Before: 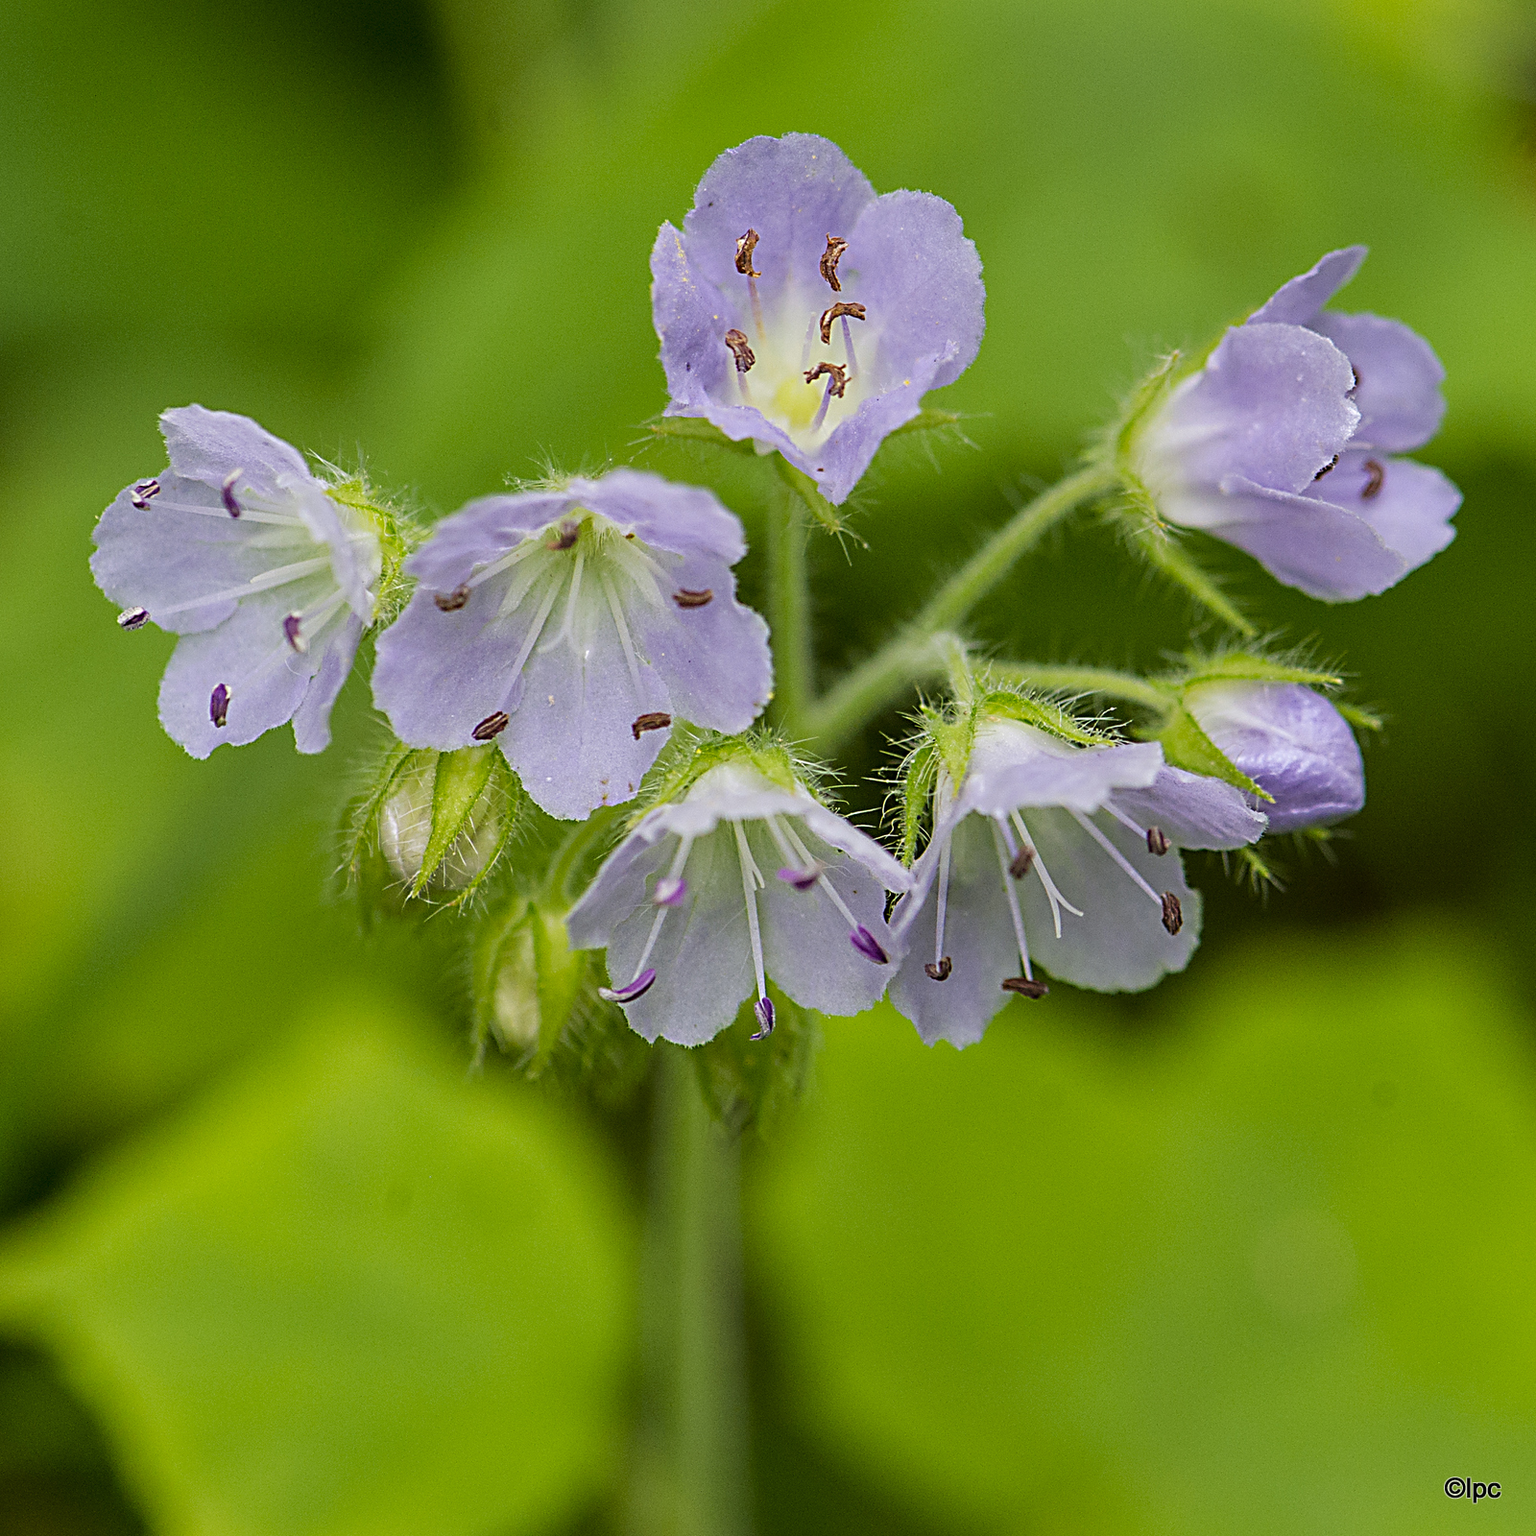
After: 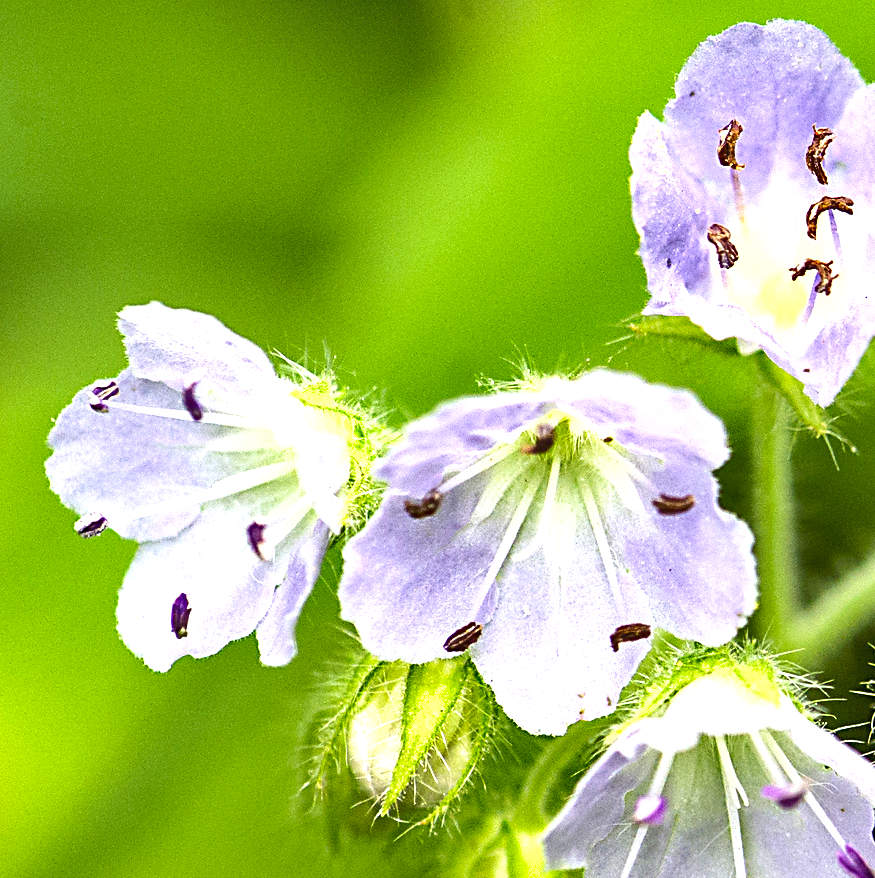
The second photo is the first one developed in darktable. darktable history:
shadows and highlights: shadows color adjustment 97.66%, soften with gaussian
exposure: black level correction 0, exposure 1.379 EV, compensate exposure bias true, compensate highlight preservation false
crop and rotate: left 3.047%, top 7.509%, right 42.236%, bottom 37.598%
